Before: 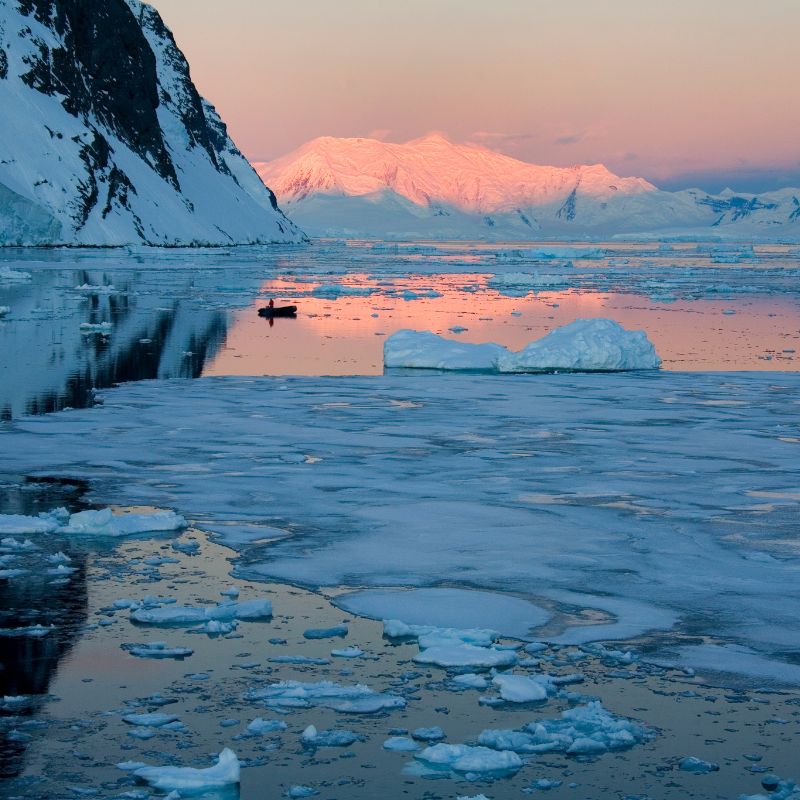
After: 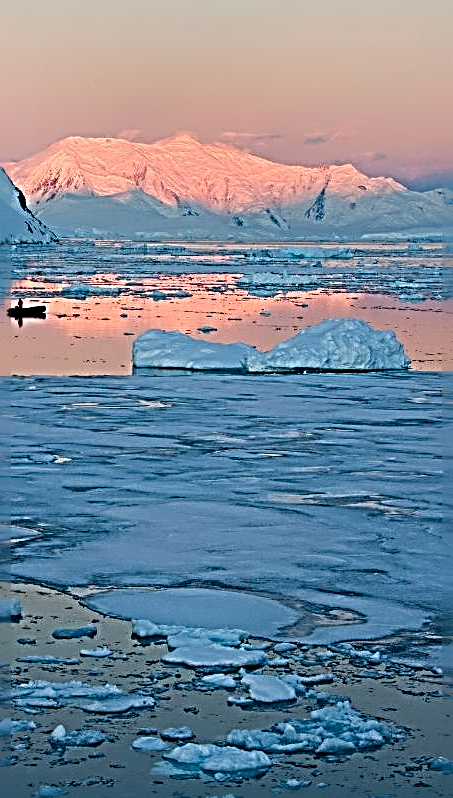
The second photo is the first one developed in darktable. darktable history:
sharpen: radius 4.045, amount 1.982
crop: left 31.488%, top 0.003%, right 11.634%
color balance rgb: perceptual saturation grading › global saturation -0.113%
